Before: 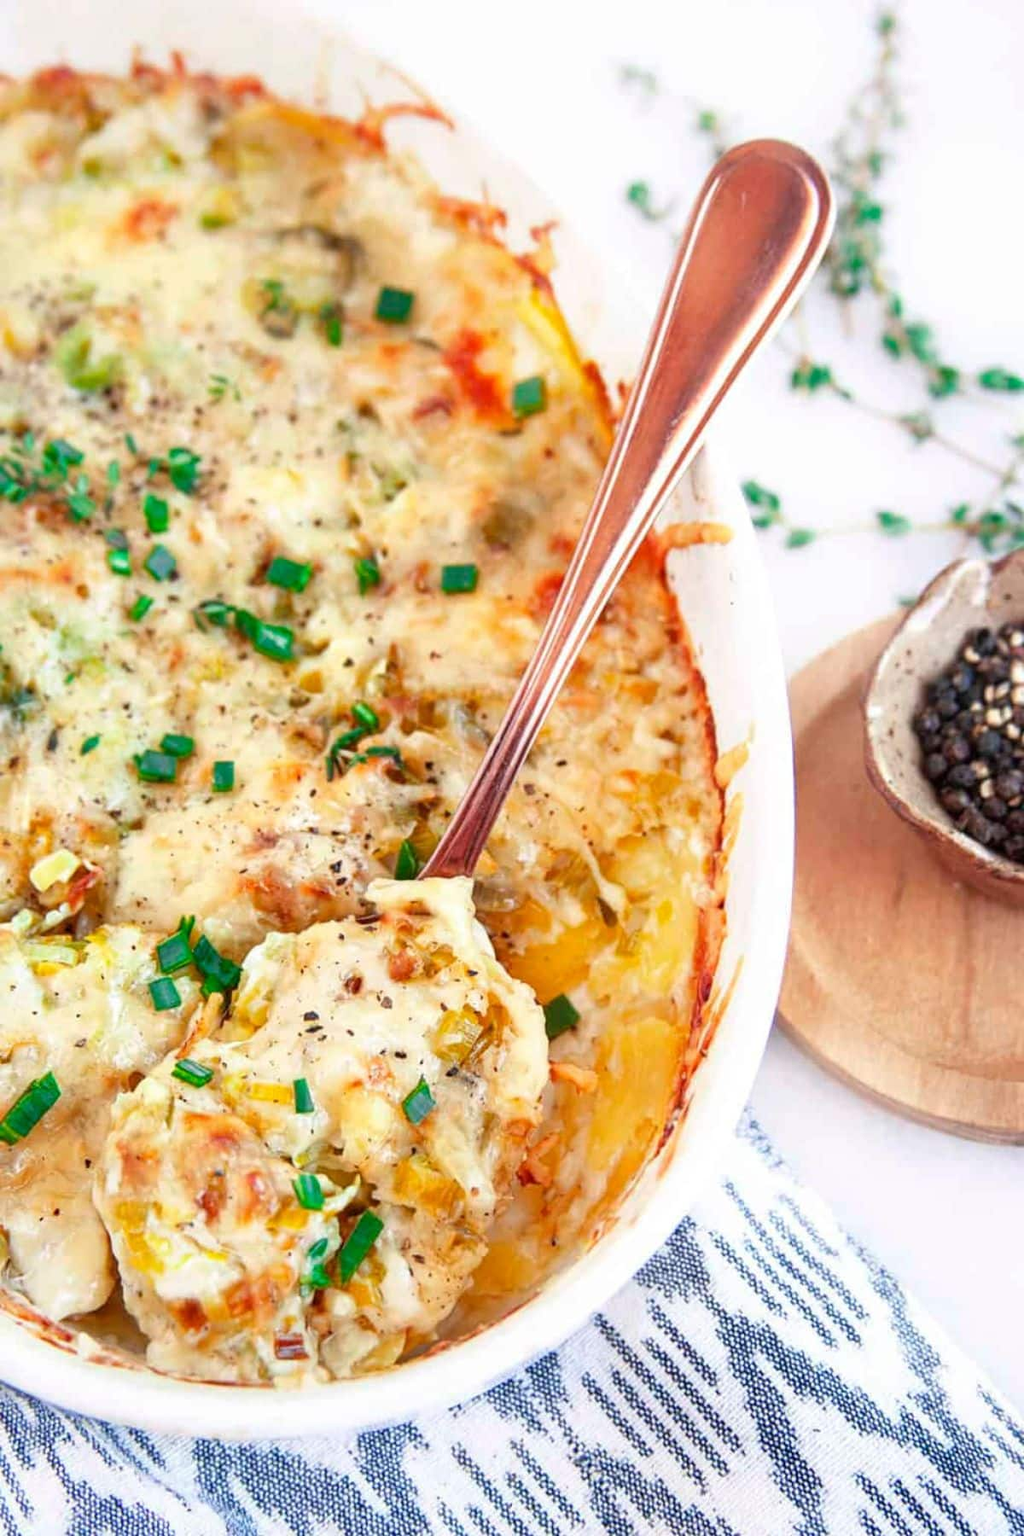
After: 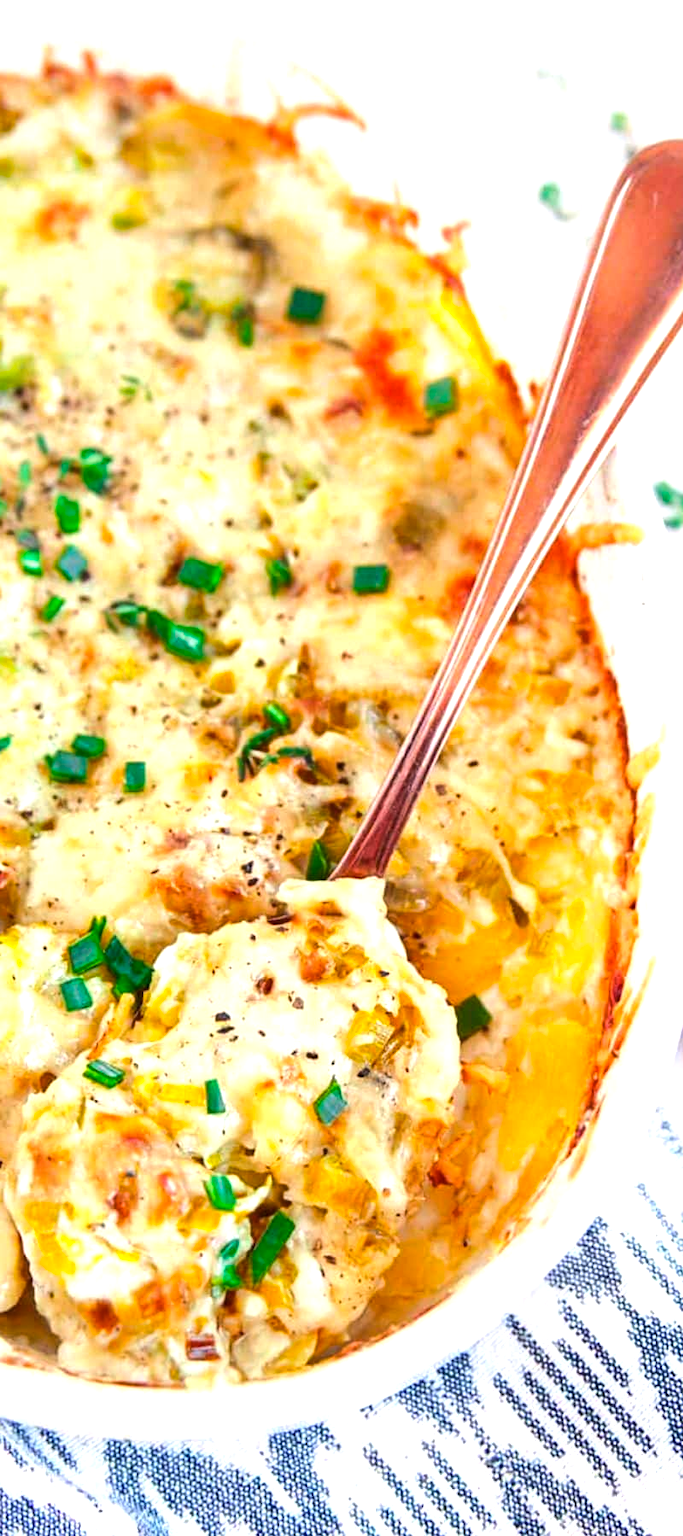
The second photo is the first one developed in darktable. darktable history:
color balance rgb: linear chroma grading › global chroma 14.92%, perceptual saturation grading › global saturation 0.5%, perceptual brilliance grading › highlights 19.436%, perceptual brilliance grading › mid-tones 20.987%, perceptual brilliance grading › shadows -20.45%, contrast -9.506%
crop and rotate: left 8.726%, right 24.509%
